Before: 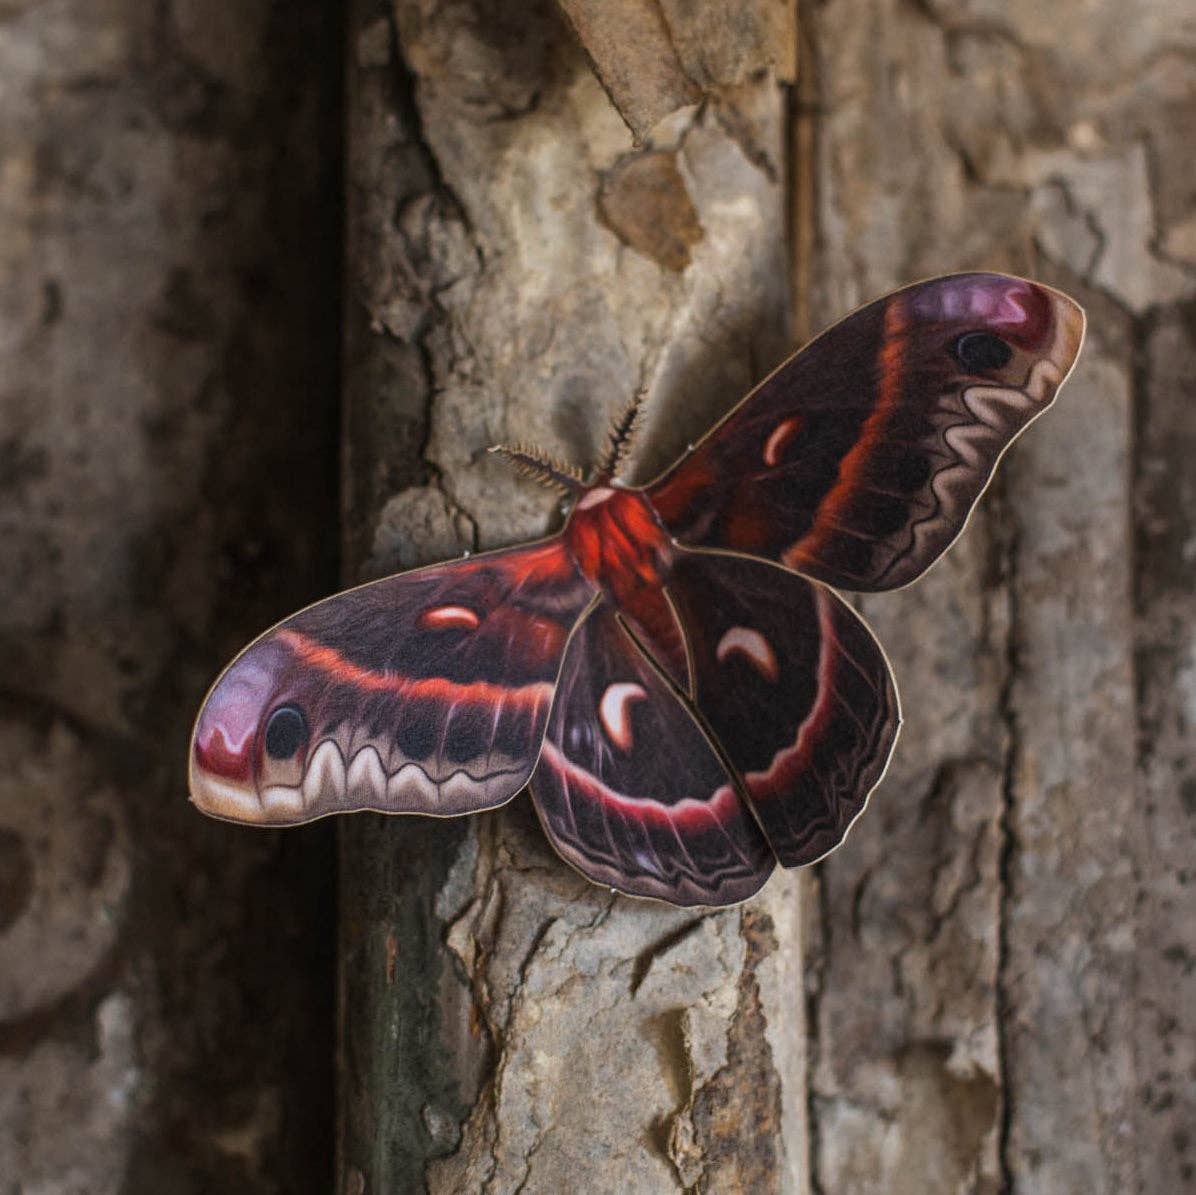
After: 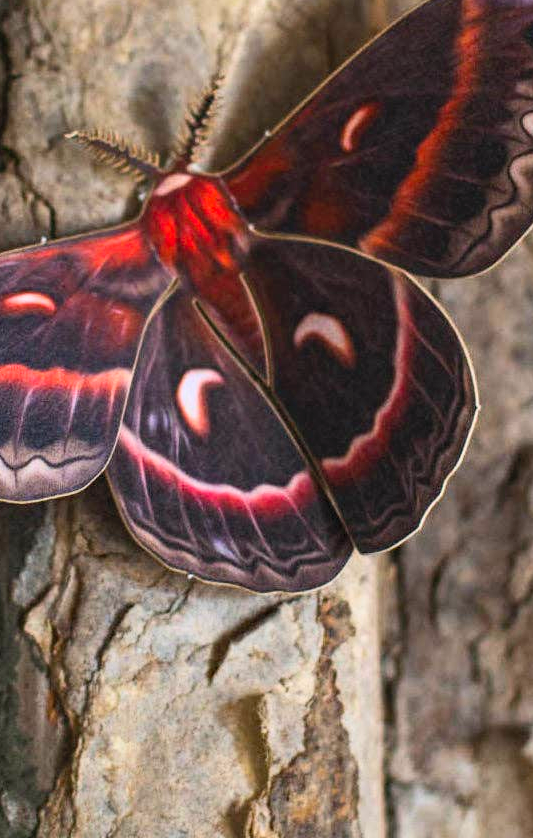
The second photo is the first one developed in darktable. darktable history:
haze removal: strength 0.095, compatibility mode true, adaptive false
contrast brightness saturation: contrast 0.236, brightness 0.249, saturation 0.394
crop: left 35.412%, top 26.351%, right 19.988%, bottom 3.445%
